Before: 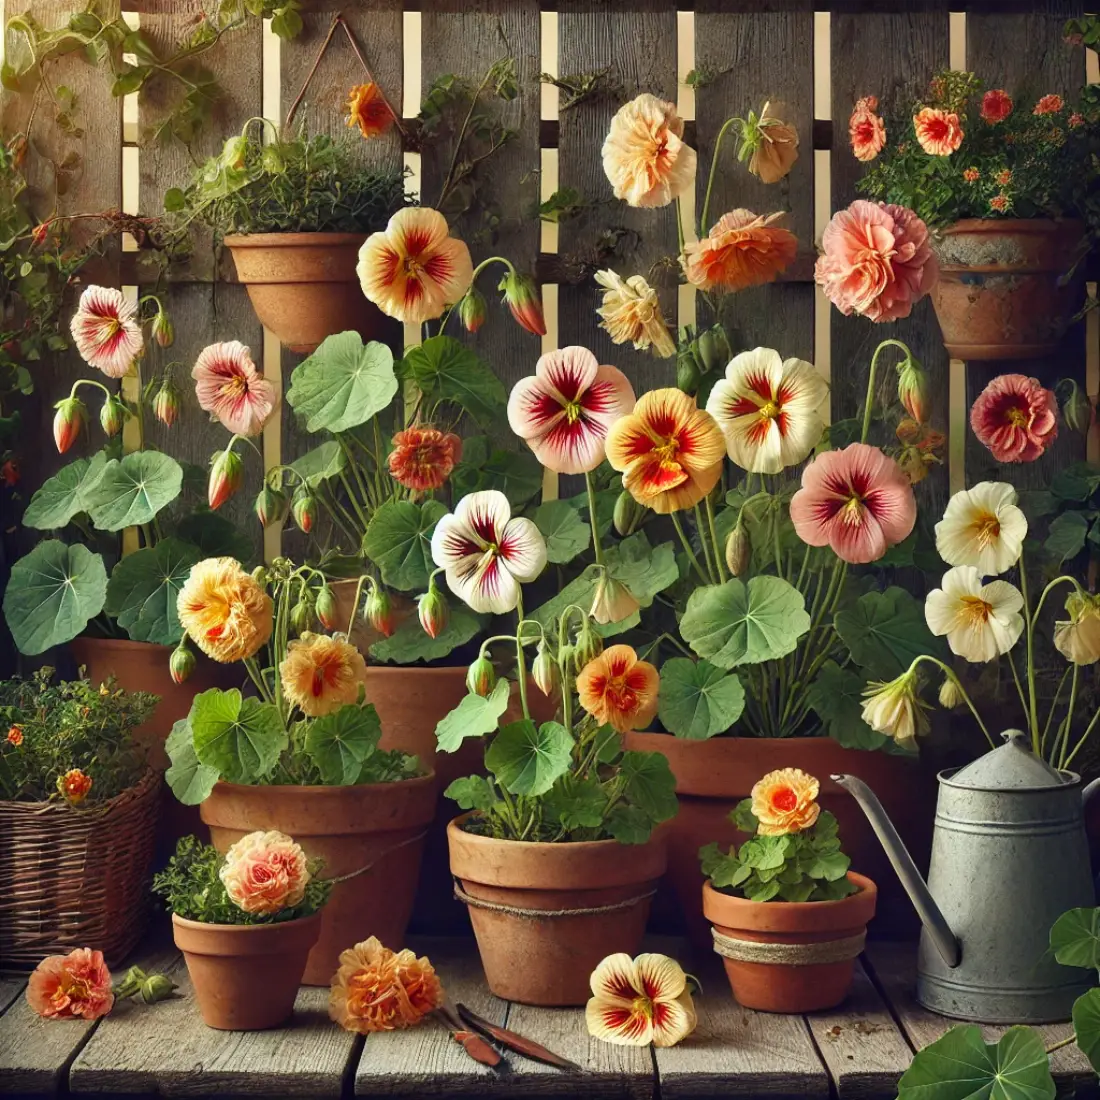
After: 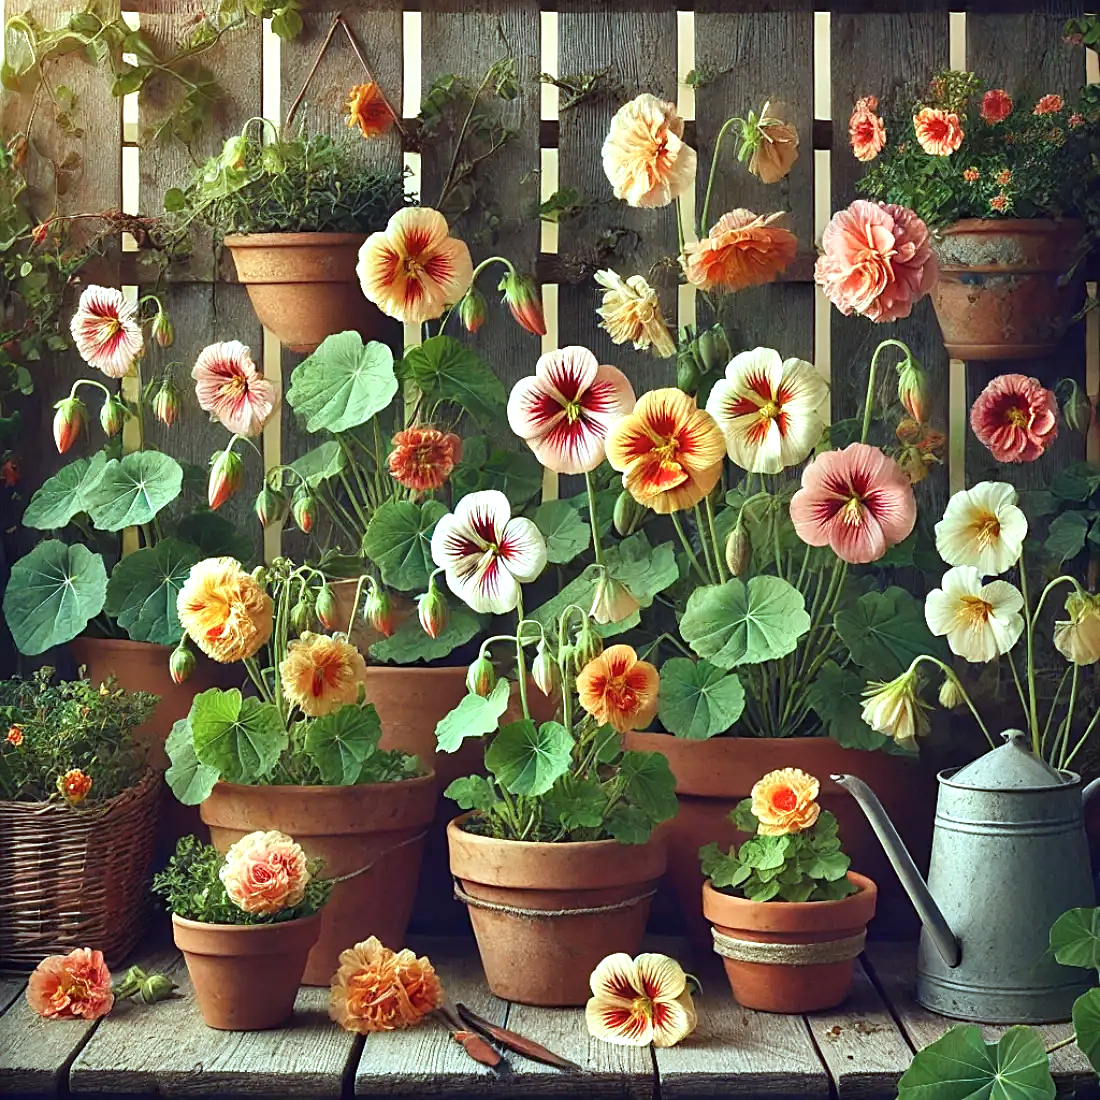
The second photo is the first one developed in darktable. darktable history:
color correction: highlights a* -10.04, highlights b* -10.37
exposure: black level correction 0, exposure 0.5 EV, compensate exposure bias true, compensate highlight preservation false
sharpen: on, module defaults
